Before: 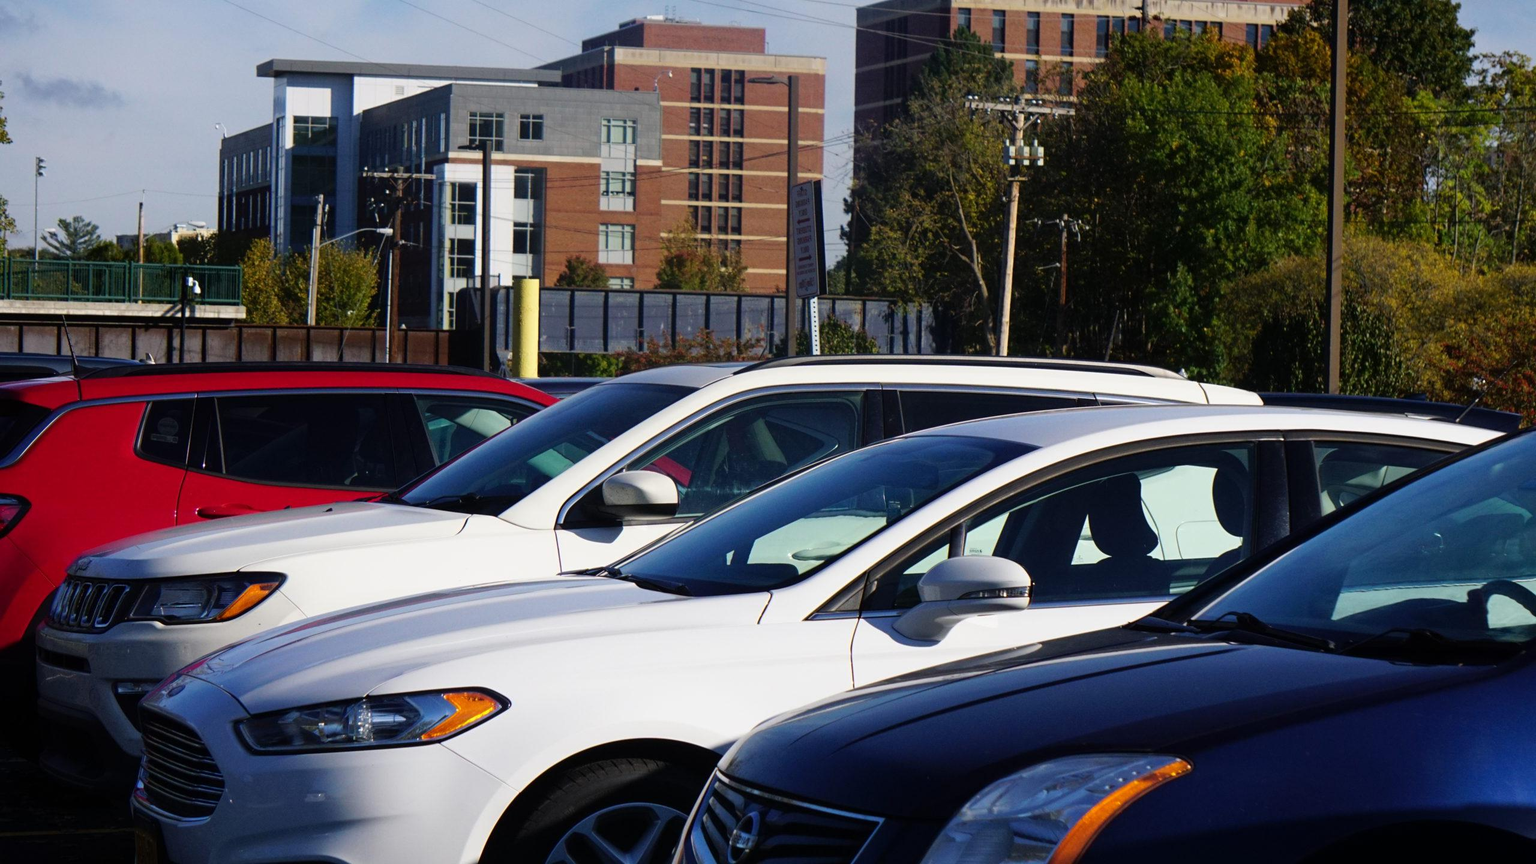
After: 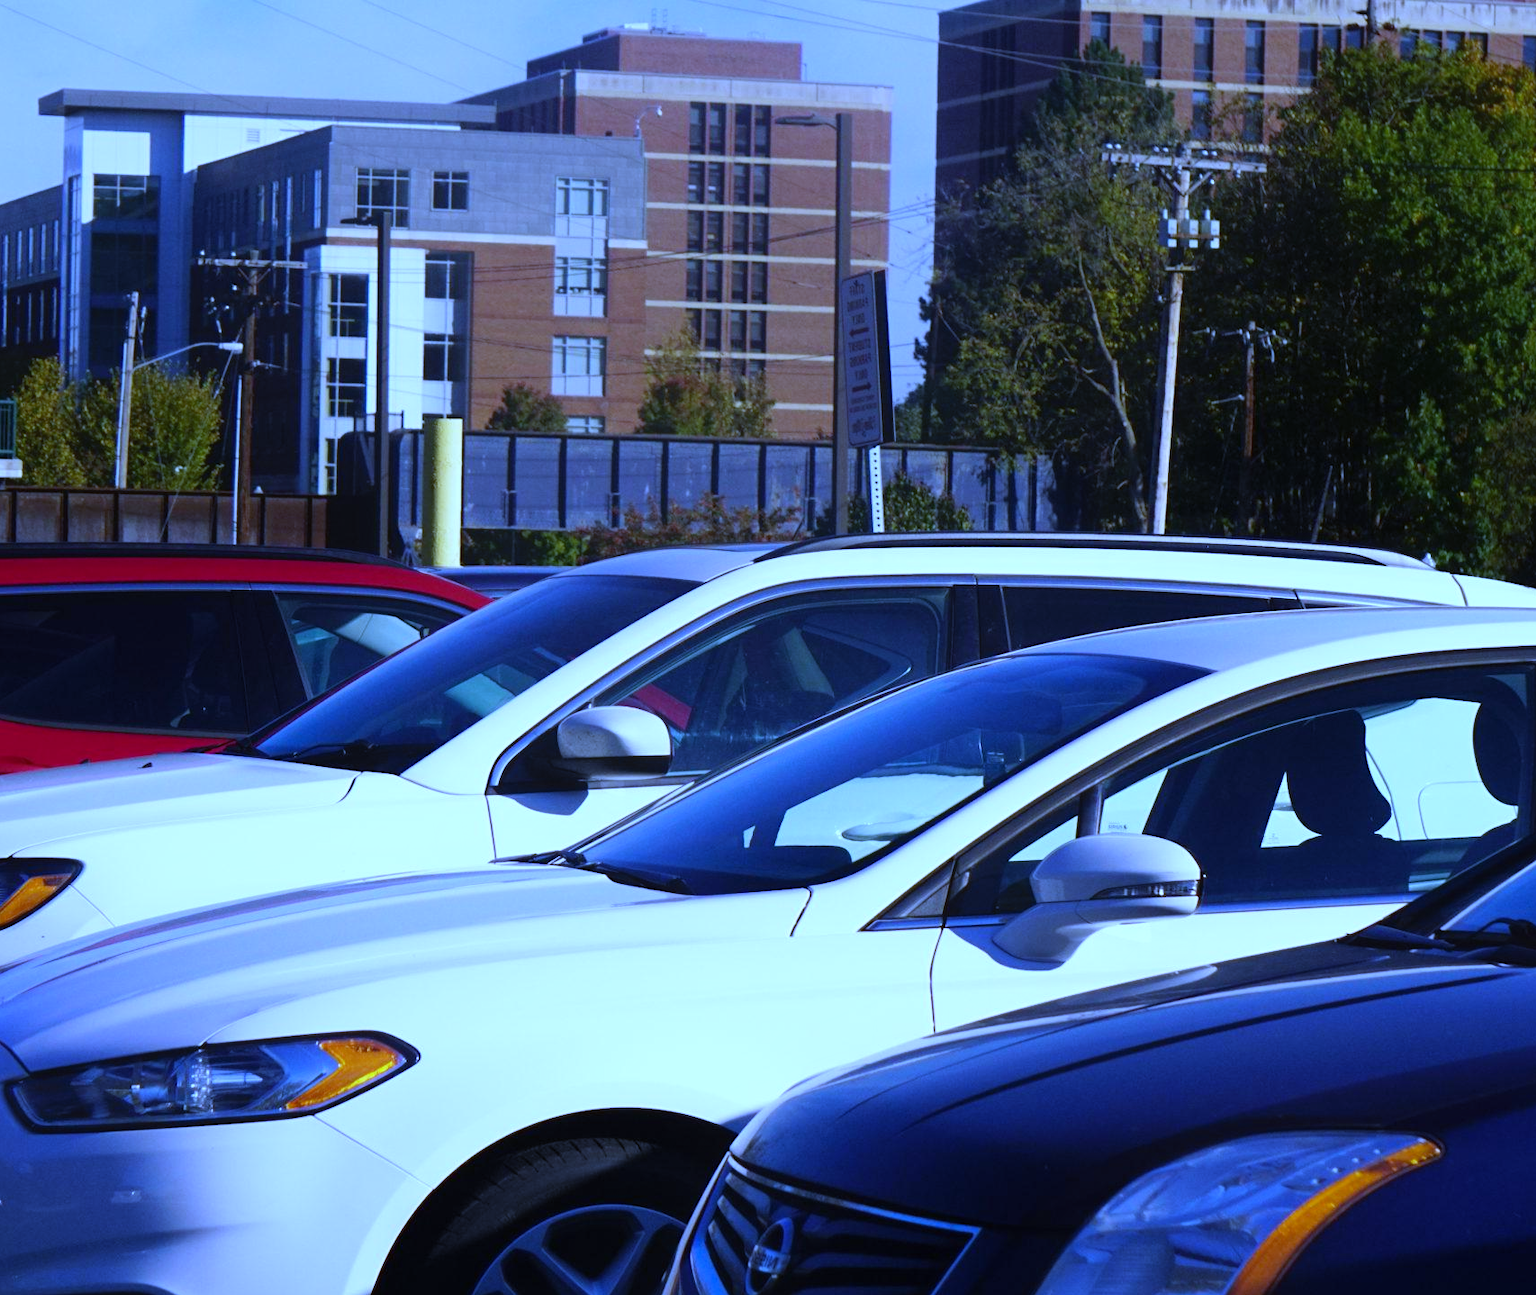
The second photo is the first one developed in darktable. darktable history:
contrast equalizer: octaves 7, y [[0.6 ×6], [0.55 ×6], [0 ×6], [0 ×6], [0 ×6]], mix -0.3
white balance: red 0.766, blue 1.537
exposure: exposure 0.2 EV, compensate highlight preservation false
crop and rotate: left 15.055%, right 18.278%
